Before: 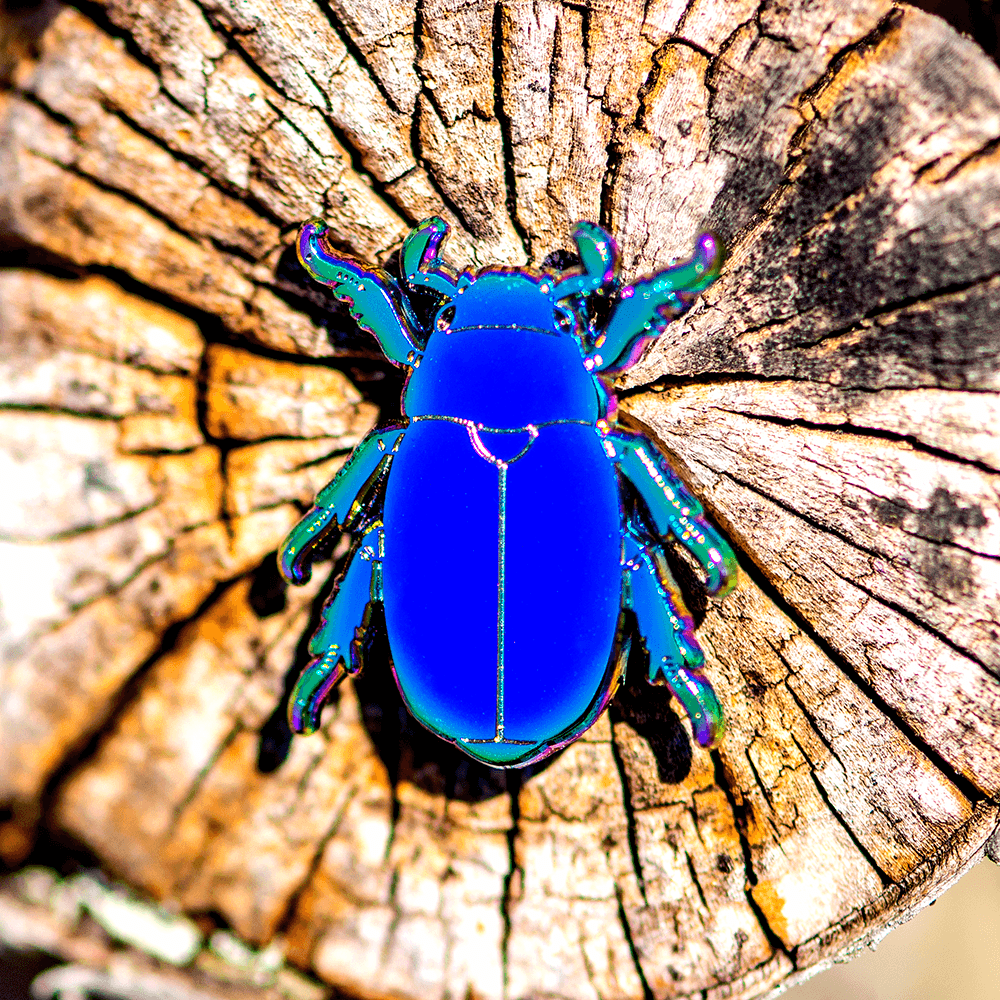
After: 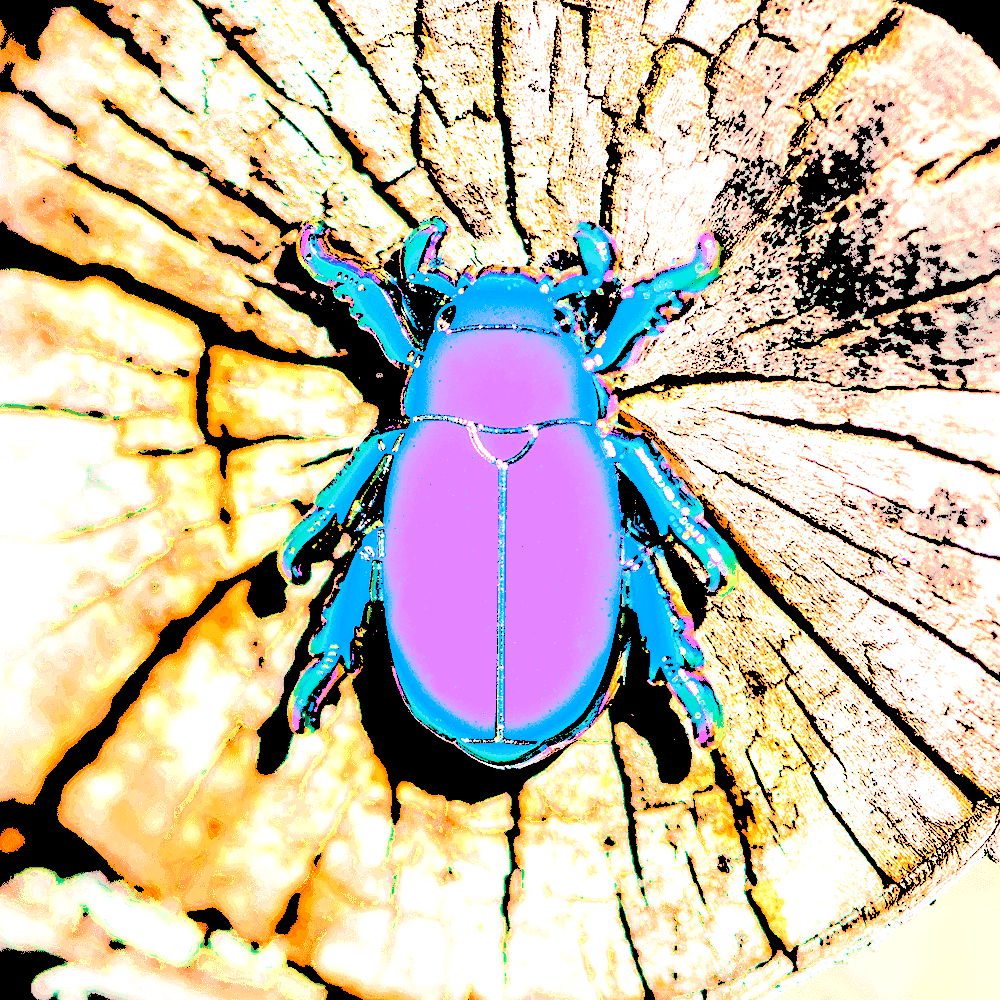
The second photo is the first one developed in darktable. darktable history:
color zones: curves: ch0 [(0, 0.5) (0.125, 0.4) (0.25, 0.5) (0.375, 0.4) (0.5, 0.4) (0.625, 0.35) (0.75, 0.35) (0.875, 0.5)]; ch1 [(0, 0.35) (0.125, 0.45) (0.25, 0.35) (0.375, 0.35) (0.5, 0.35) (0.625, 0.35) (0.75, 0.45) (0.875, 0.35)]; ch2 [(0, 0.6) (0.125, 0.5) (0.25, 0.5) (0.375, 0.6) (0.5, 0.6) (0.625, 0.5) (0.75, 0.5) (0.875, 0.5)]
levels: levels [0.246, 0.256, 0.506]
